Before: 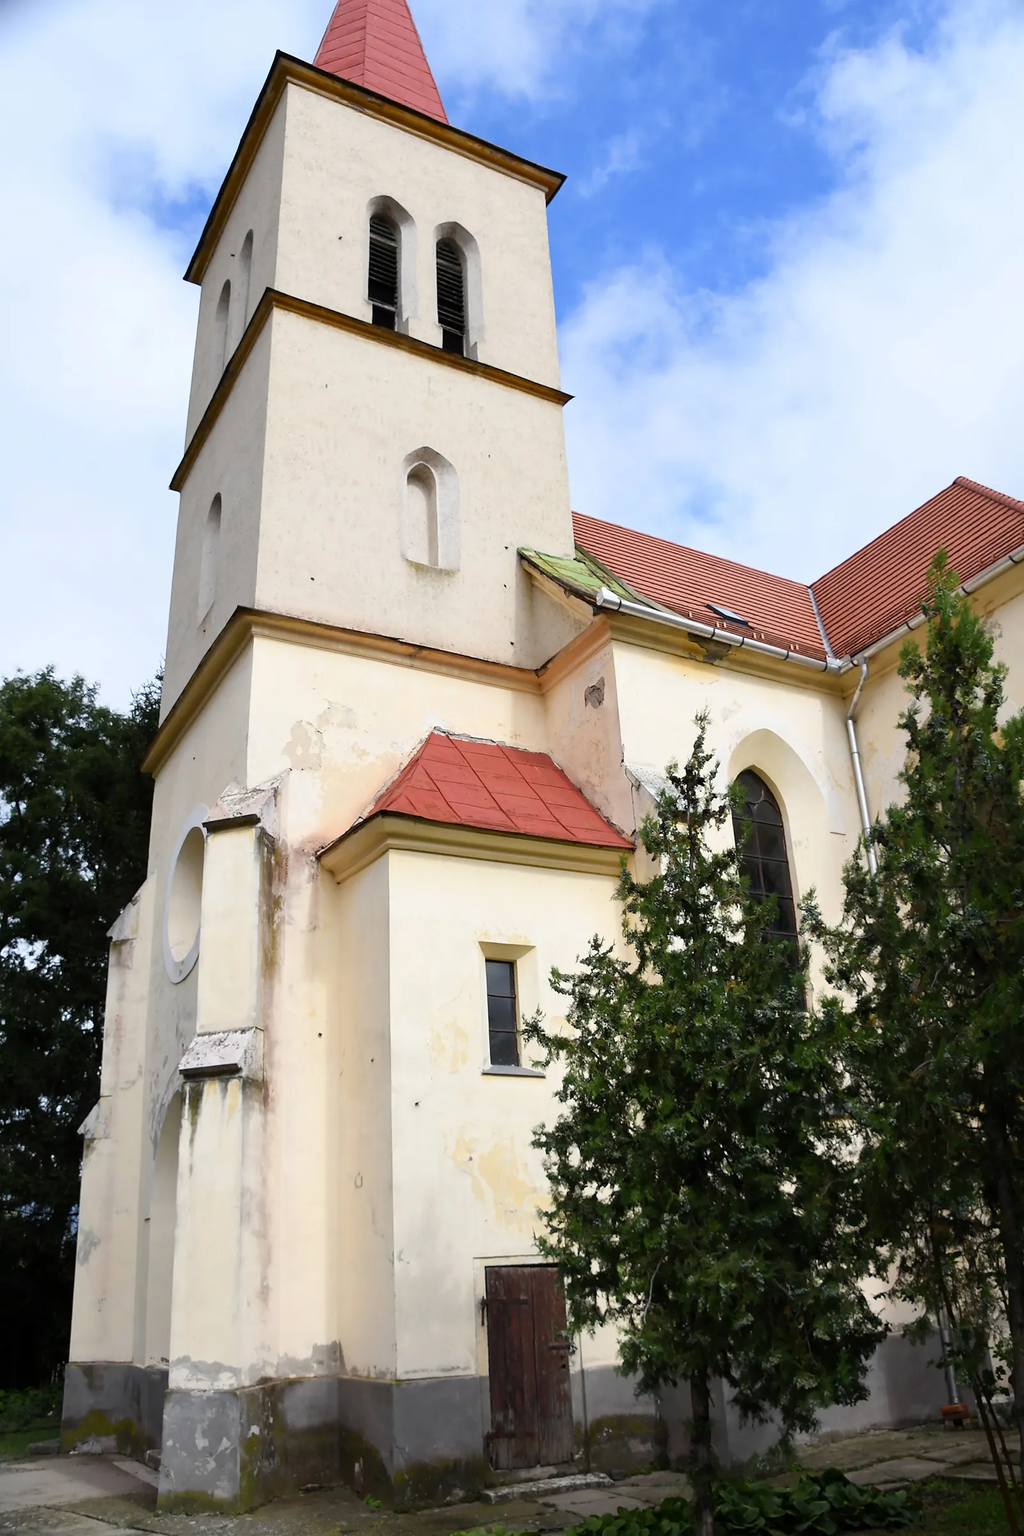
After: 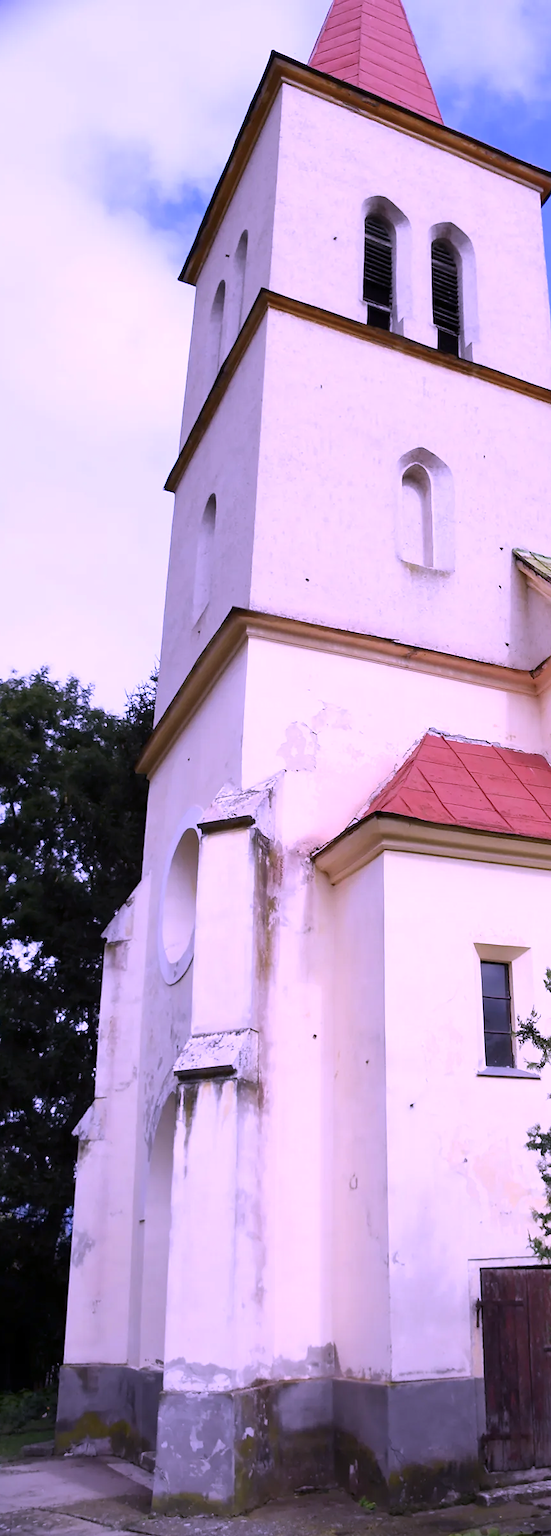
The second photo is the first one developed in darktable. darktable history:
crop: left 0.587%, right 45.588%, bottom 0.086%
color calibration: output R [1.107, -0.012, -0.003, 0], output B [0, 0, 1.308, 0], illuminant custom, x 0.389, y 0.387, temperature 3838.64 K
